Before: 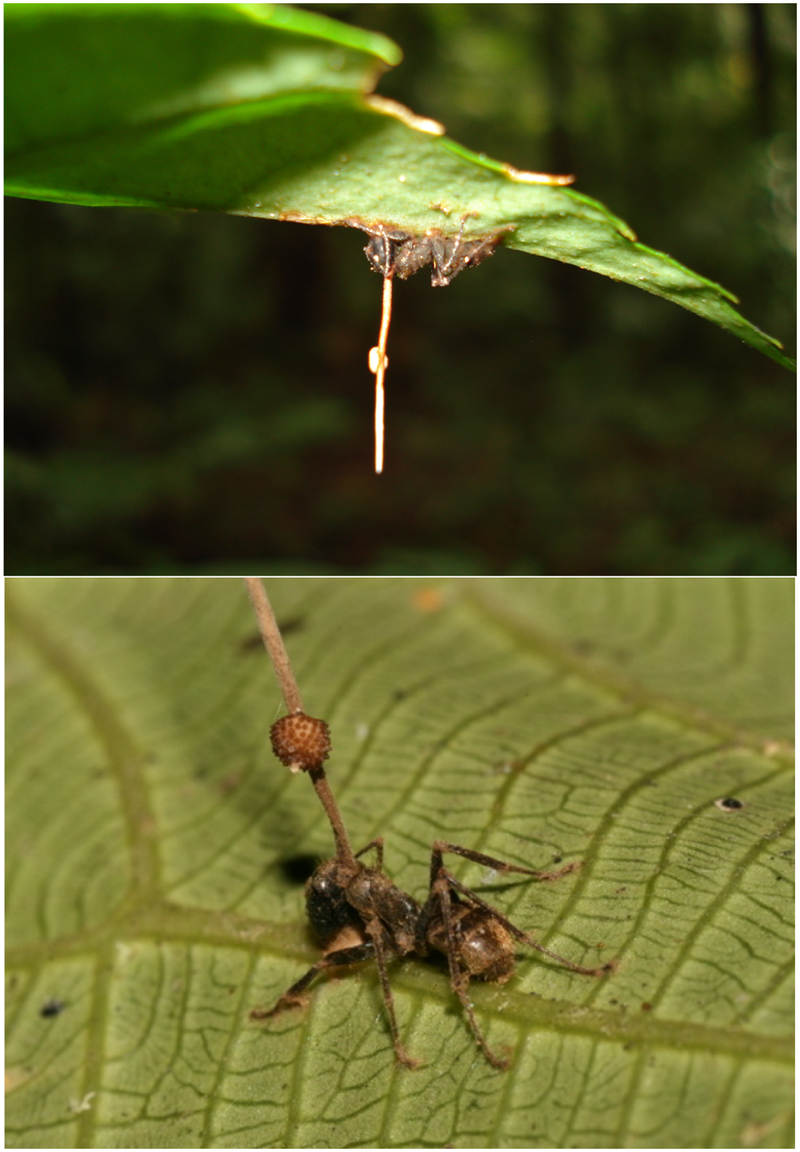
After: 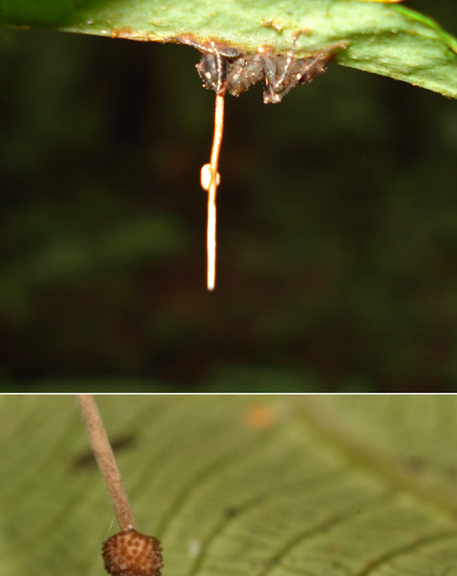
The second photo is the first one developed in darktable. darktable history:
crop: left 21.06%, top 15.965%, right 21.702%, bottom 33.967%
